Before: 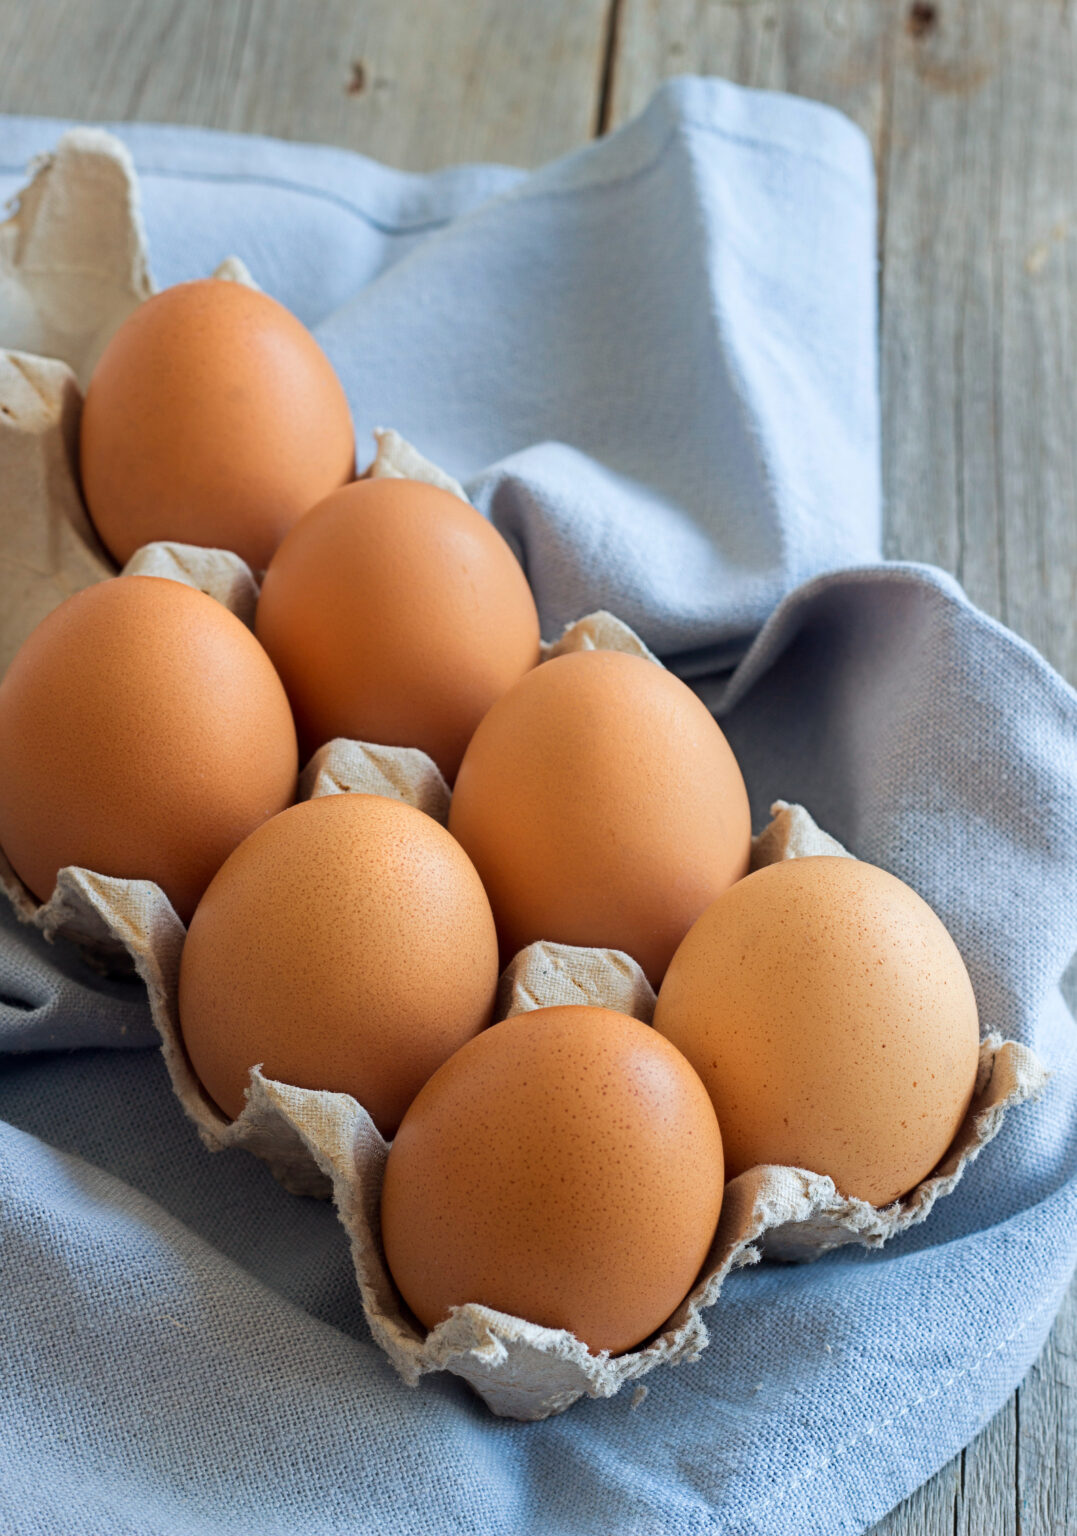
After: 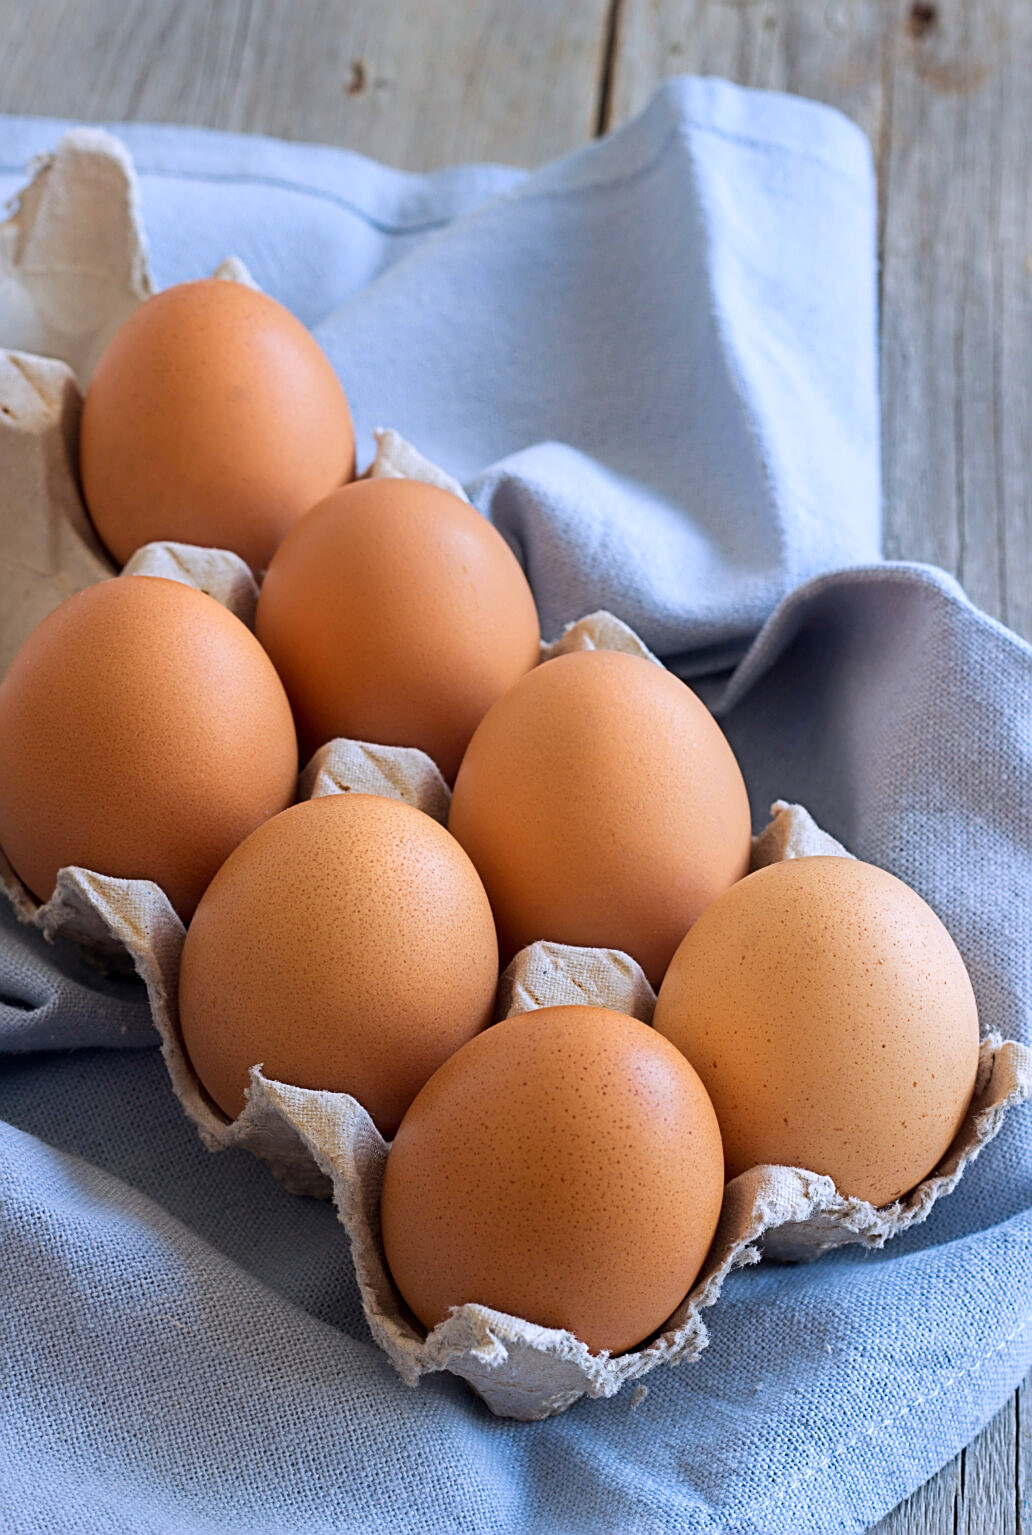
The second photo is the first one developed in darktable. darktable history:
crop: right 4.126%, bottom 0.031%
white balance: red 1.004, blue 1.096
sharpen: on, module defaults
